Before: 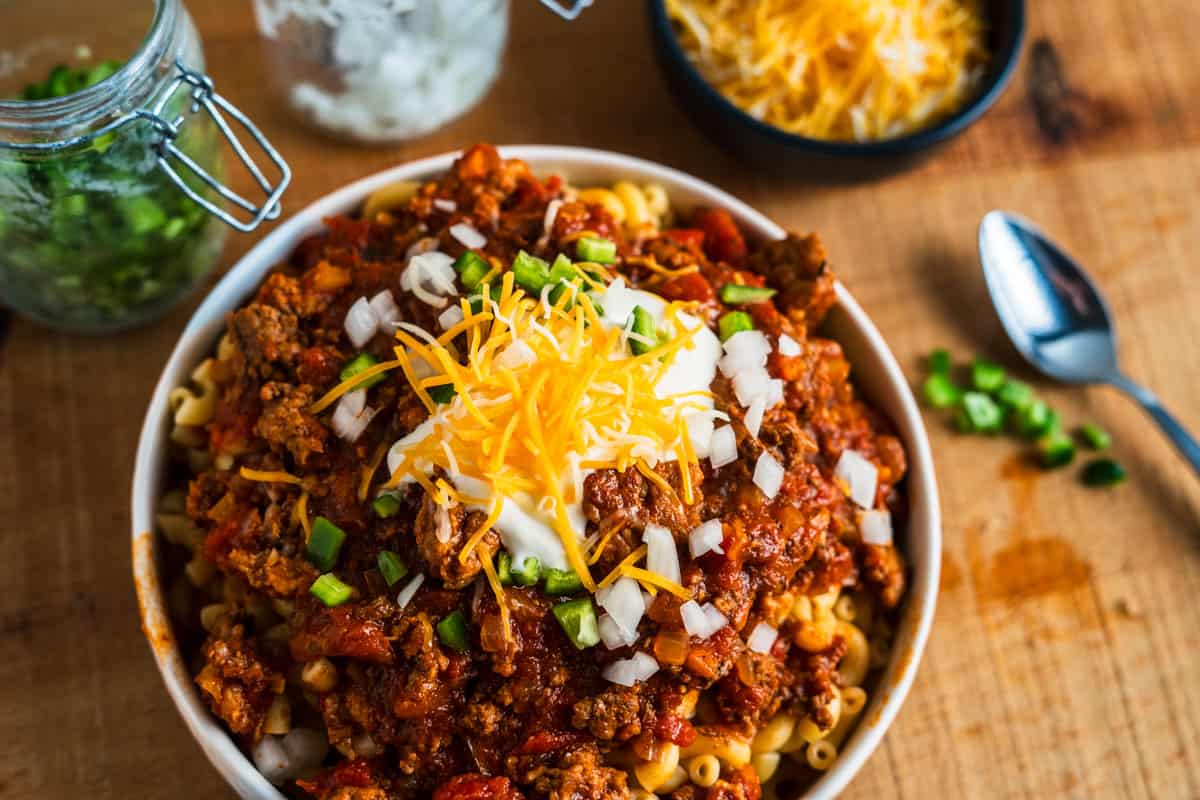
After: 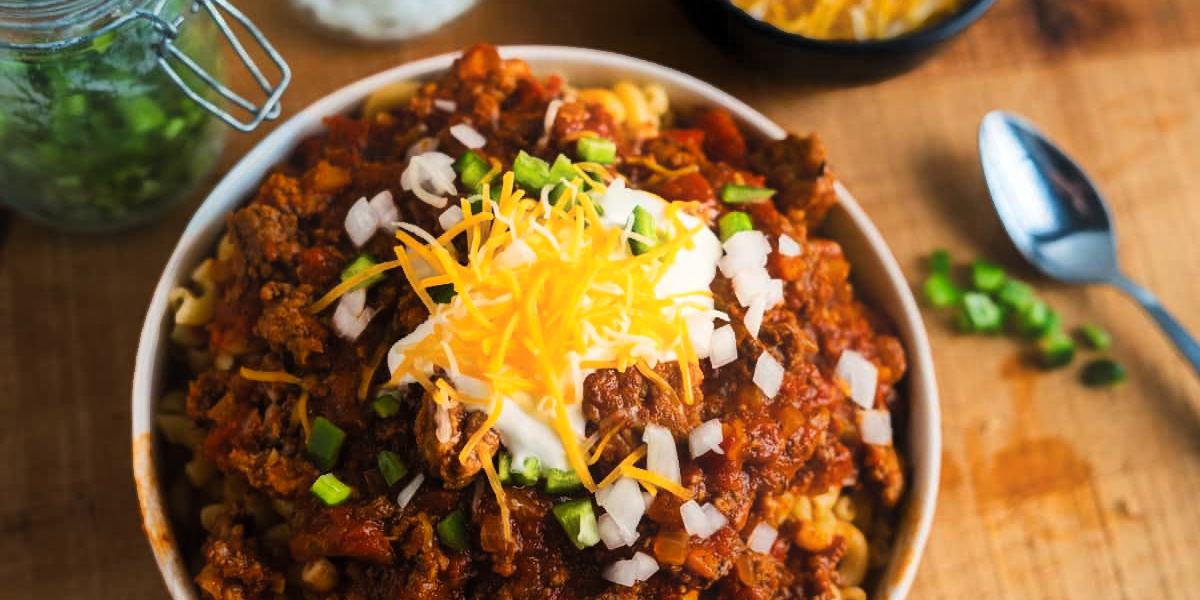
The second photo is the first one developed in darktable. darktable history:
levels: mode automatic, black 0.023%, white 99.97%, levels [0.062, 0.494, 0.925]
contrast equalizer: octaves 7, y [[0.6 ×6], [0.55 ×6], [0 ×6], [0 ×6], [0 ×6]], mix -1
crop and rotate: top 12.5%, bottom 12.5%
